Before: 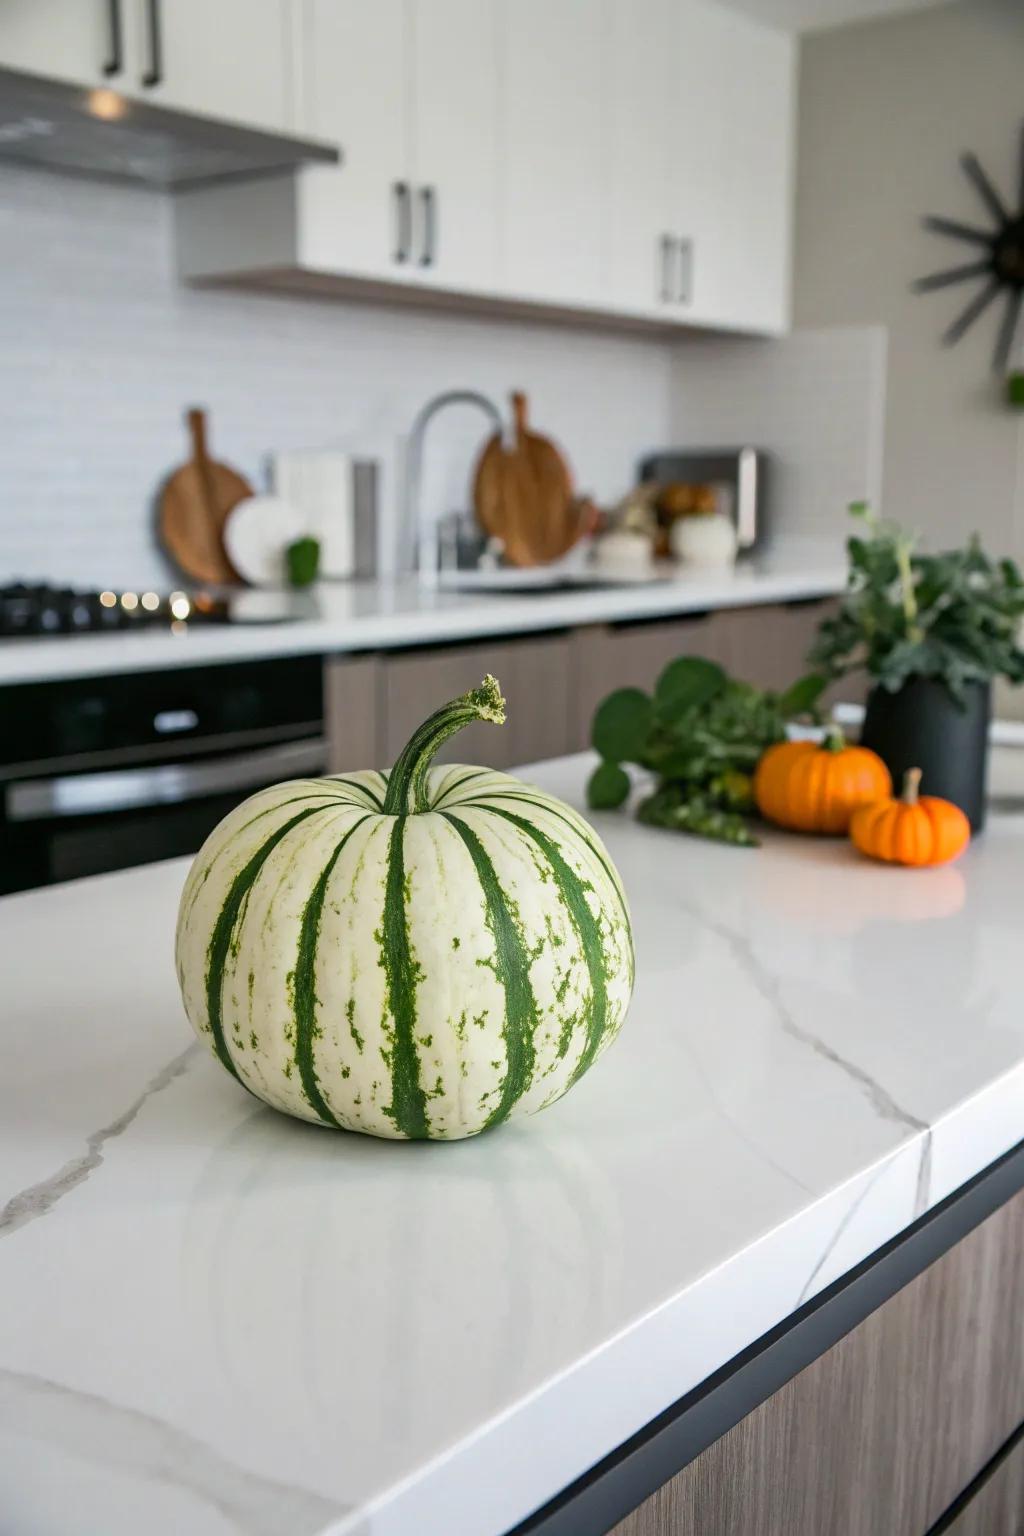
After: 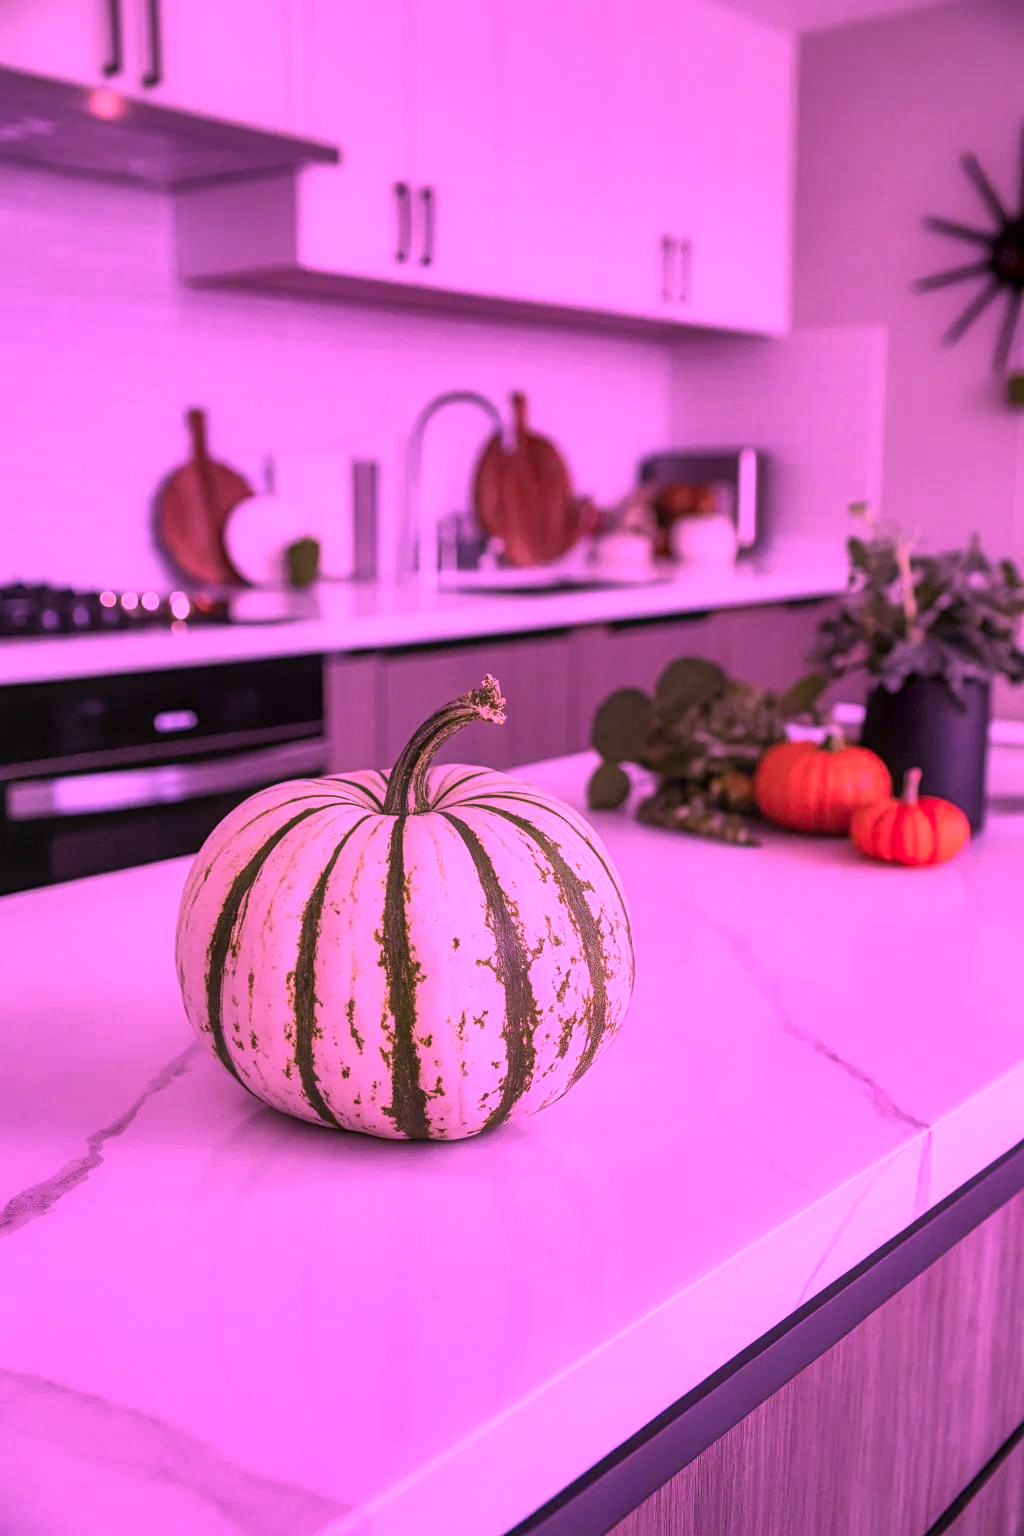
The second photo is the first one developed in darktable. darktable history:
color calibration: illuminant custom, x 0.261, y 0.521, temperature 7054.11 K
shadows and highlights: shadows 60, soften with gaussian
local contrast: on, module defaults
contrast equalizer: y [[0.5, 0.496, 0.435, 0.435, 0.496, 0.5], [0.5 ×6], [0.5 ×6], [0 ×6], [0 ×6]]
